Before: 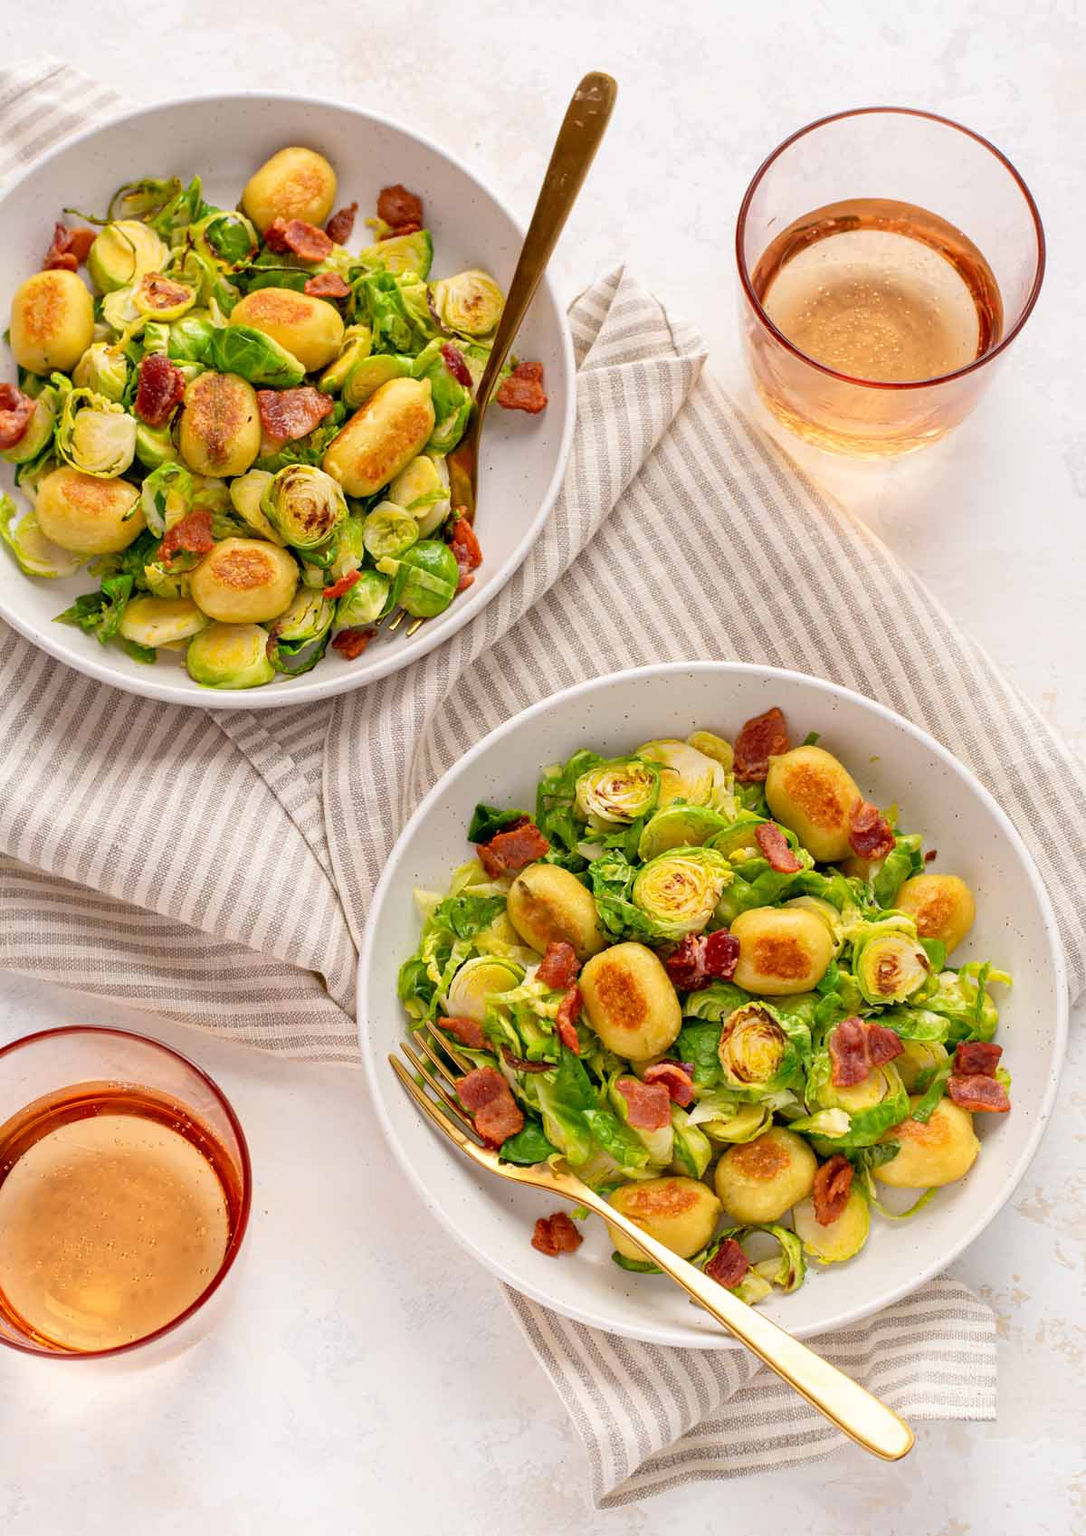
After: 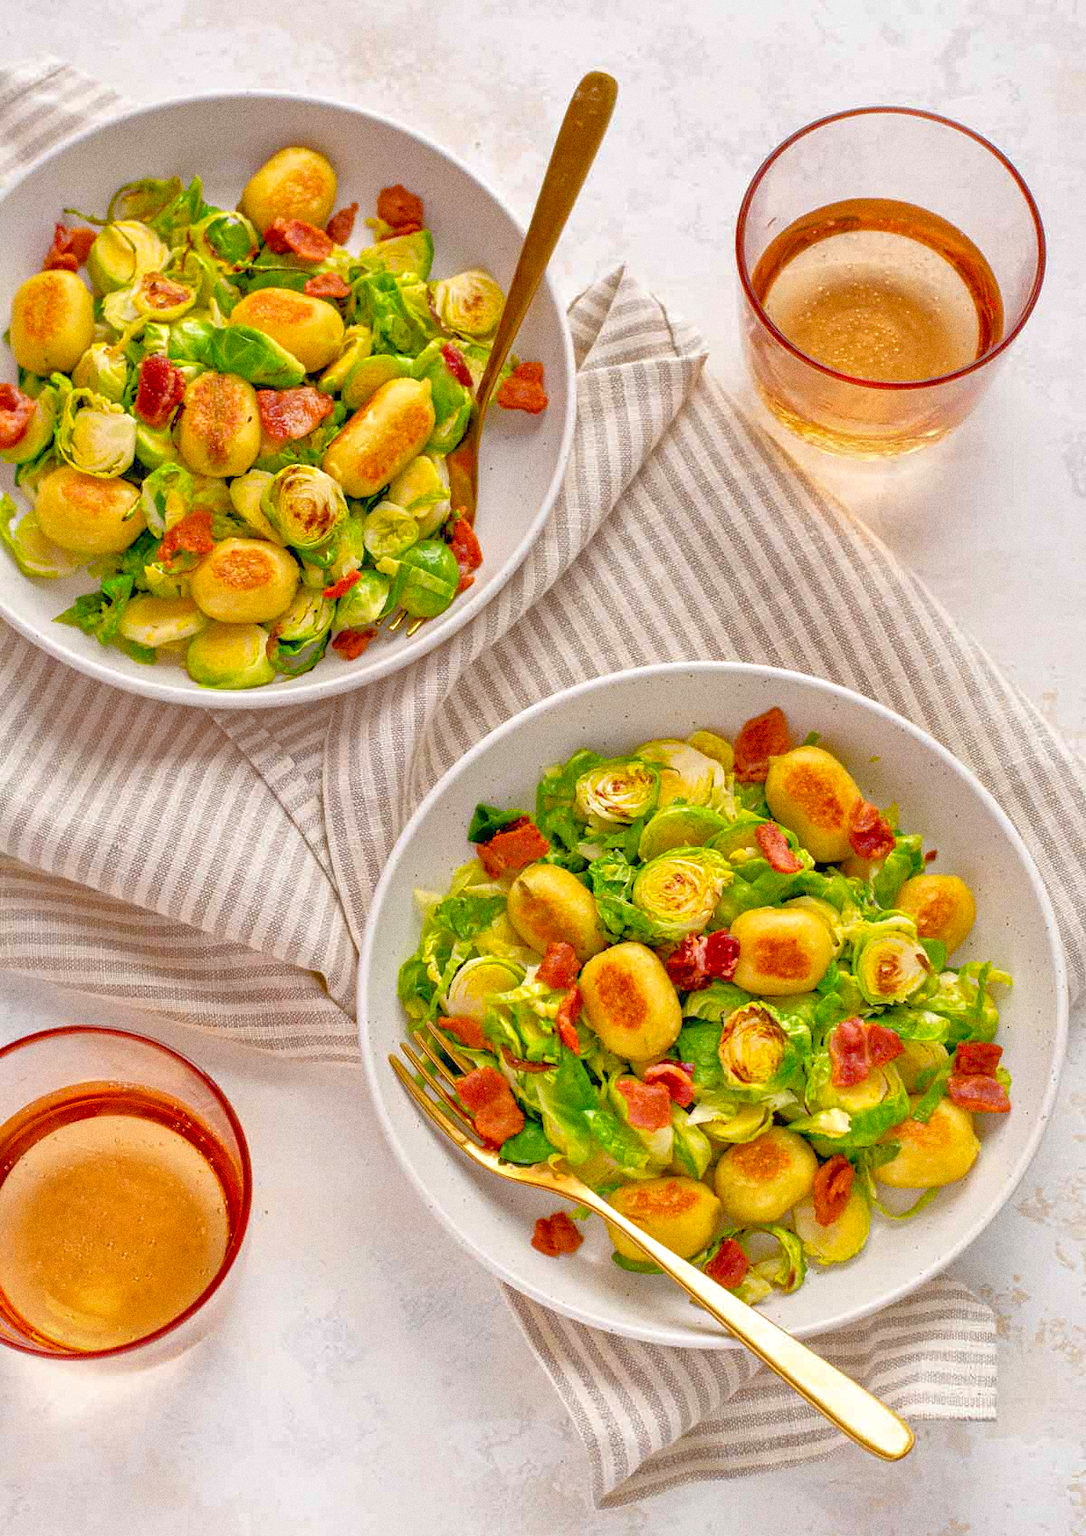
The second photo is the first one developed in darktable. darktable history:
color balance rgb: perceptual saturation grading › global saturation 35%, perceptual saturation grading › highlights -30%, perceptual saturation grading › shadows 35%, perceptual brilliance grading › global brilliance 3%, perceptual brilliance grading › highlights -3%, perceptual brilliance grading › shadows 3%
tone equalizer: -7 EV 0.15 EV, -6 EV 0.6 EV, -5 EV 1.15 EV, -4 EV 1.33 EV, -3 EV 1.15 EV, -2 EV 0.6 EV, -1 EV 0.15 EV, mask exposure compensation -0.5 EV
shadows and highlights: on, module defaults
grain: coarseness 8.68 ISO, strength 31.94%
